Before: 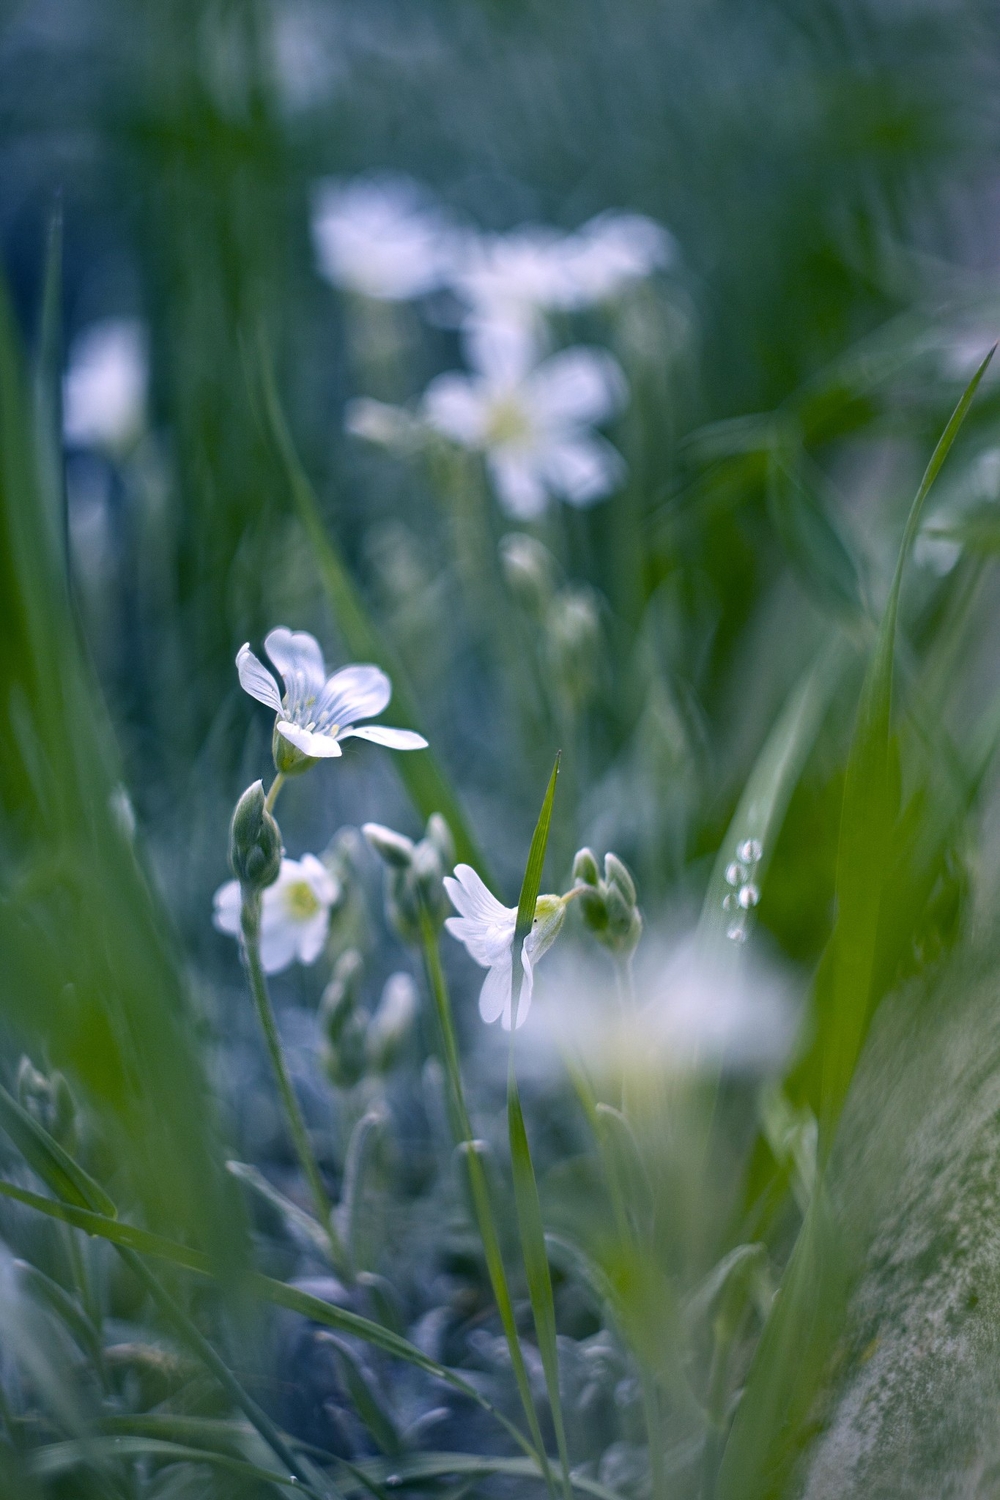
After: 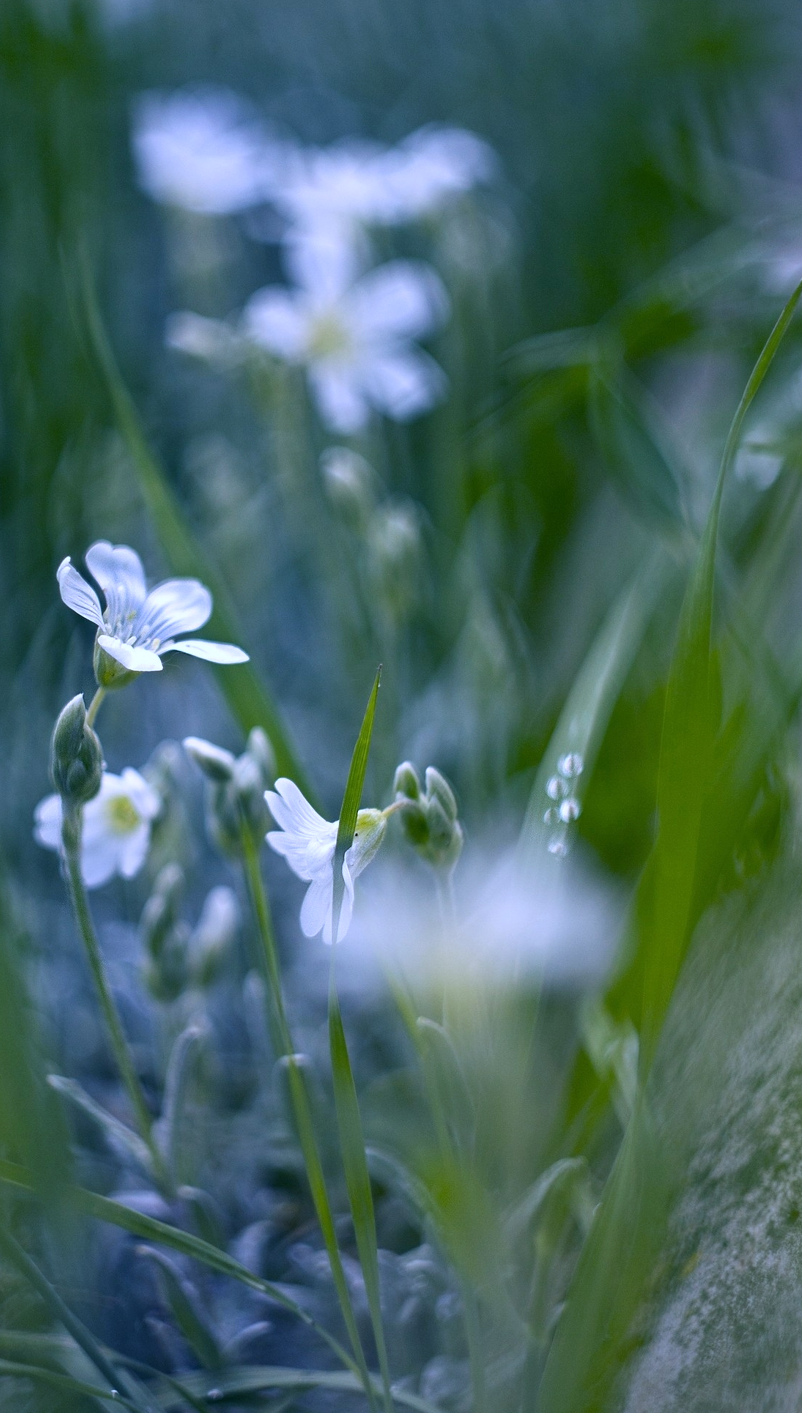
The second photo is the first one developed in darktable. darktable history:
white balance: red 0.931, blue 1.11
crop and rotate: left 17.959%, top 5.771%, right 1.742%
